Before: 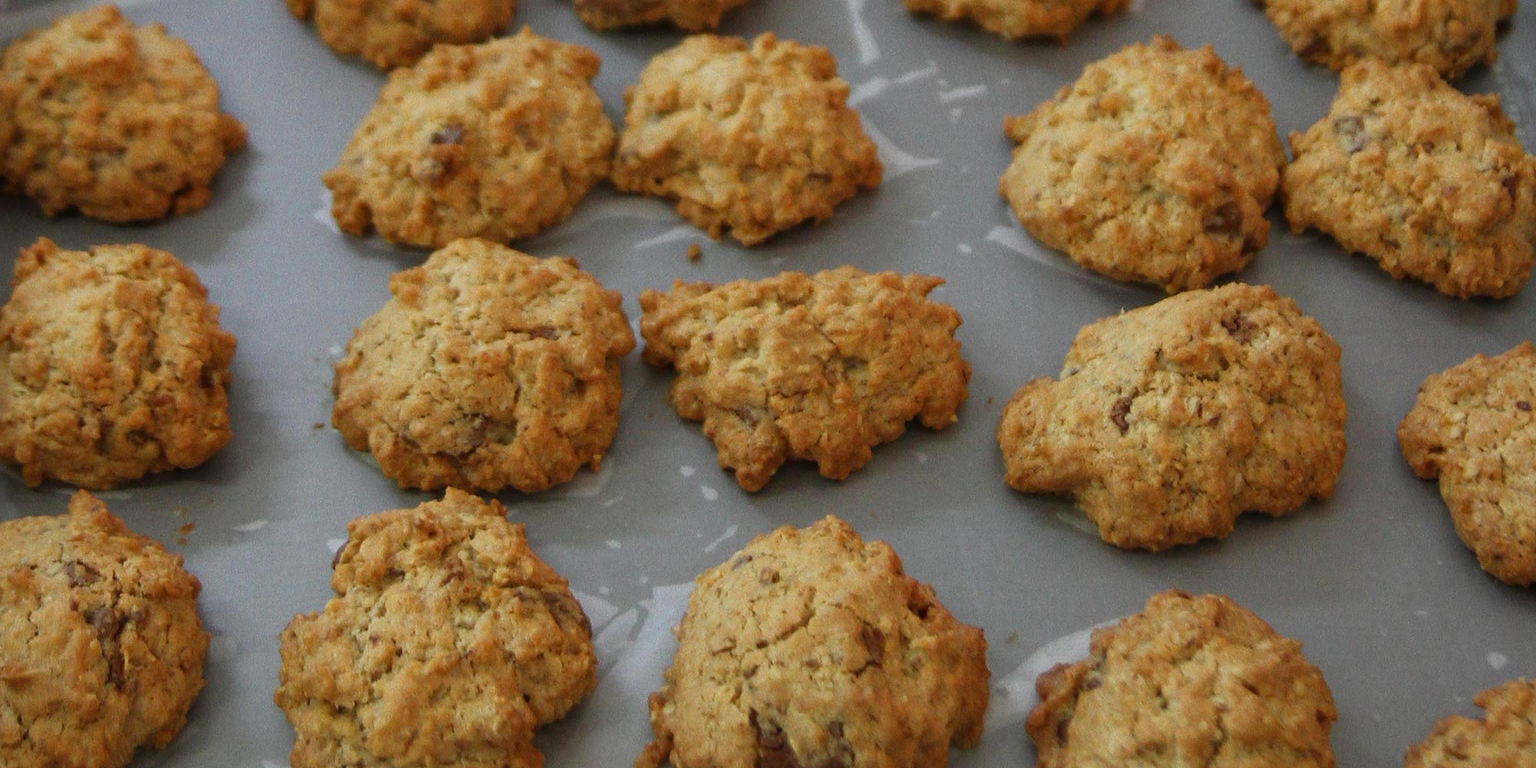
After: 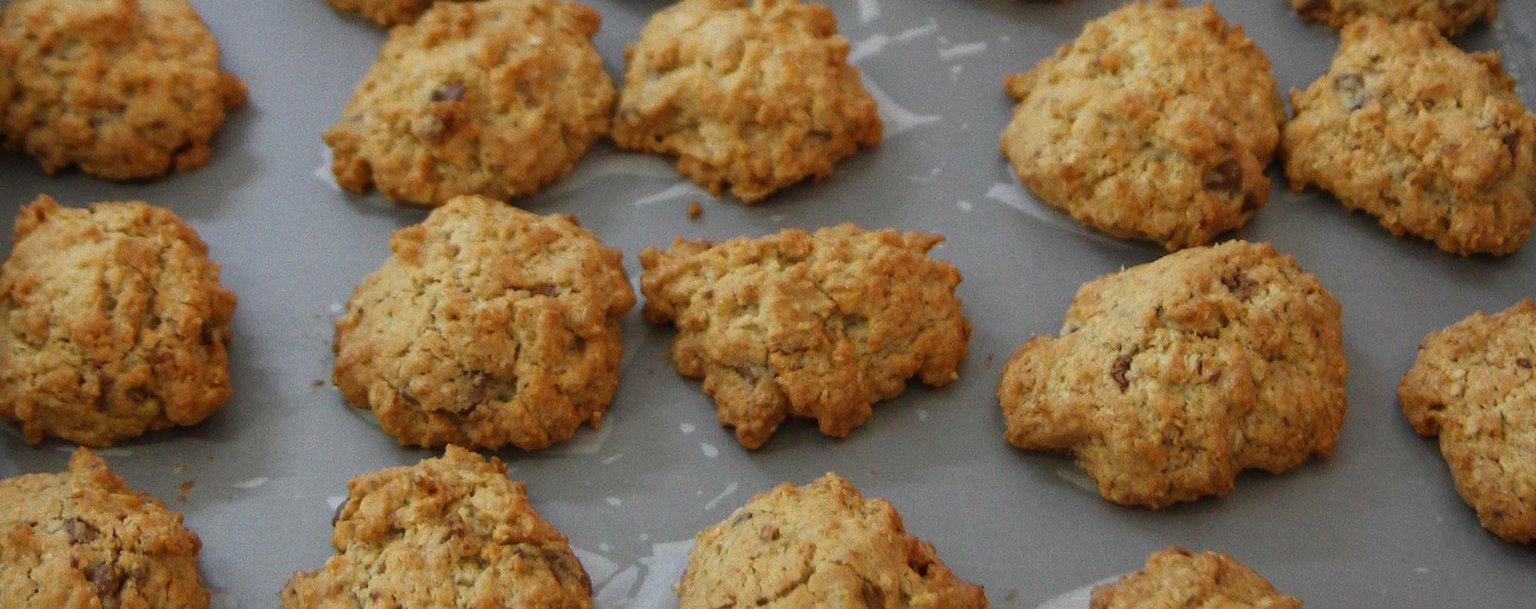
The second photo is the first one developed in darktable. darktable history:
exposure: exposure -0.001 EV, compensate exposure bias true, compensate highlight preservation false
crop and rotate: top 5.662%, bottom 14.874%
